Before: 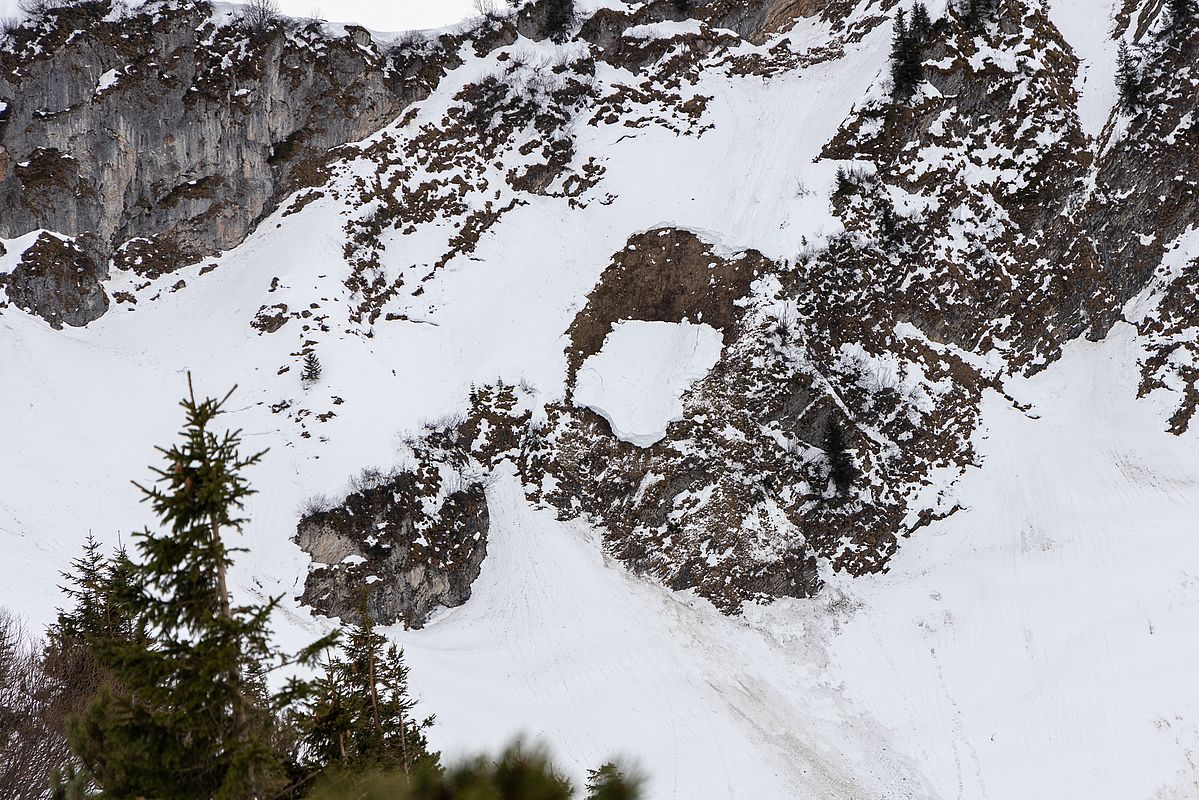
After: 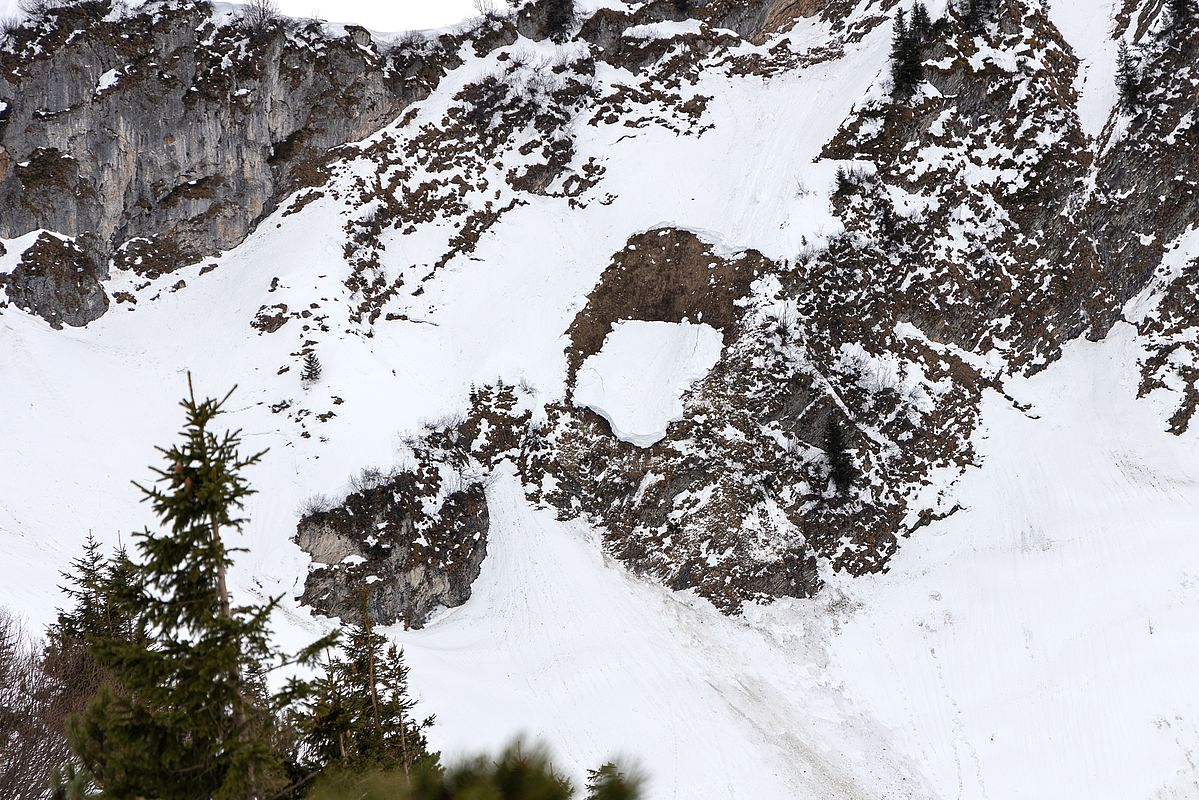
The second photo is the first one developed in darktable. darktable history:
exposure: exposure 0.2 EV, compensate exposure bias true, compensate highlight preservation false
